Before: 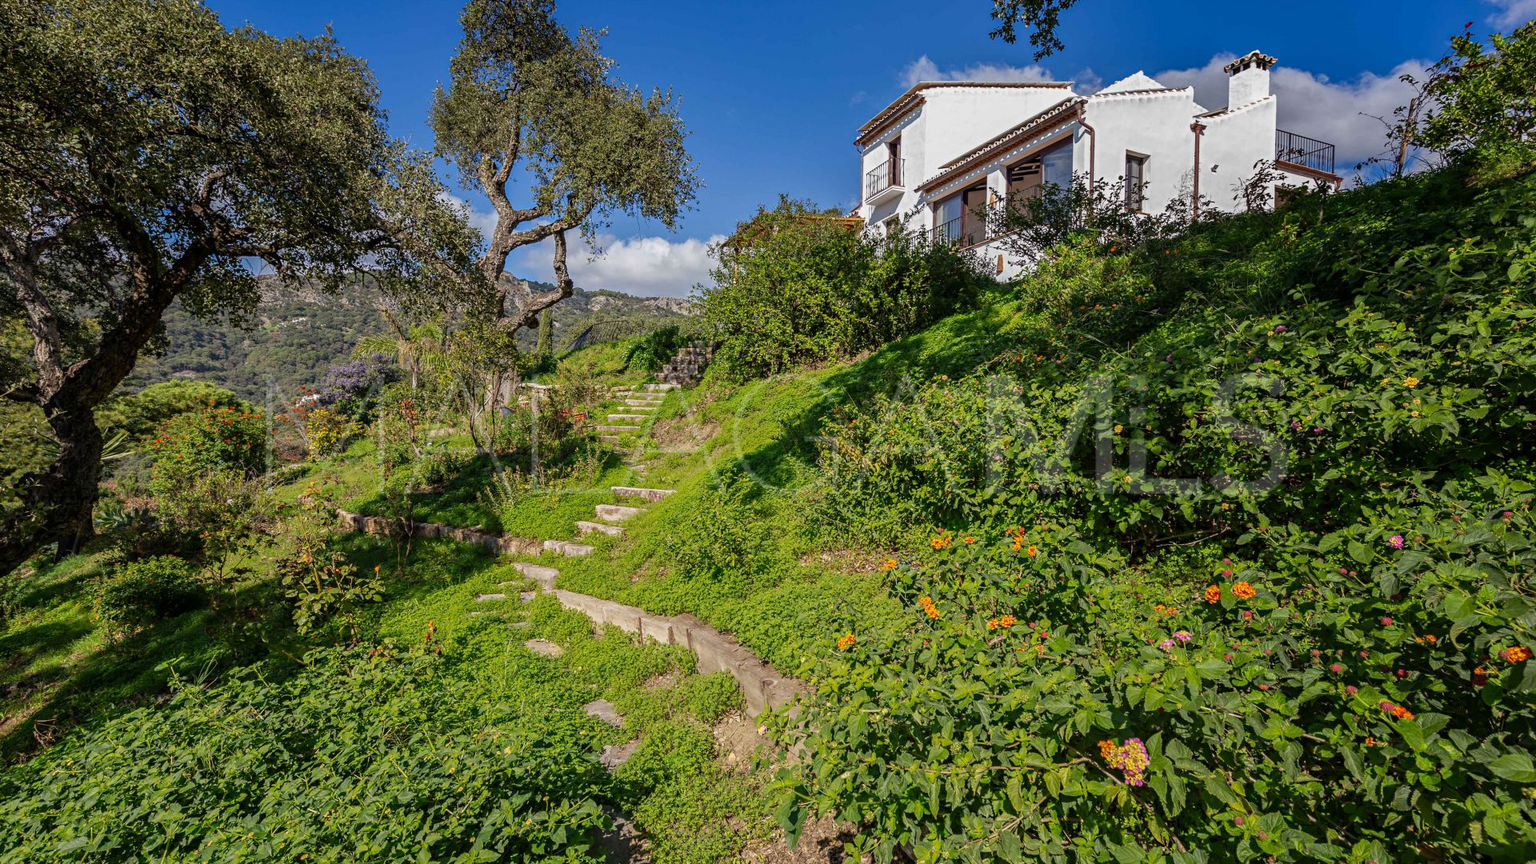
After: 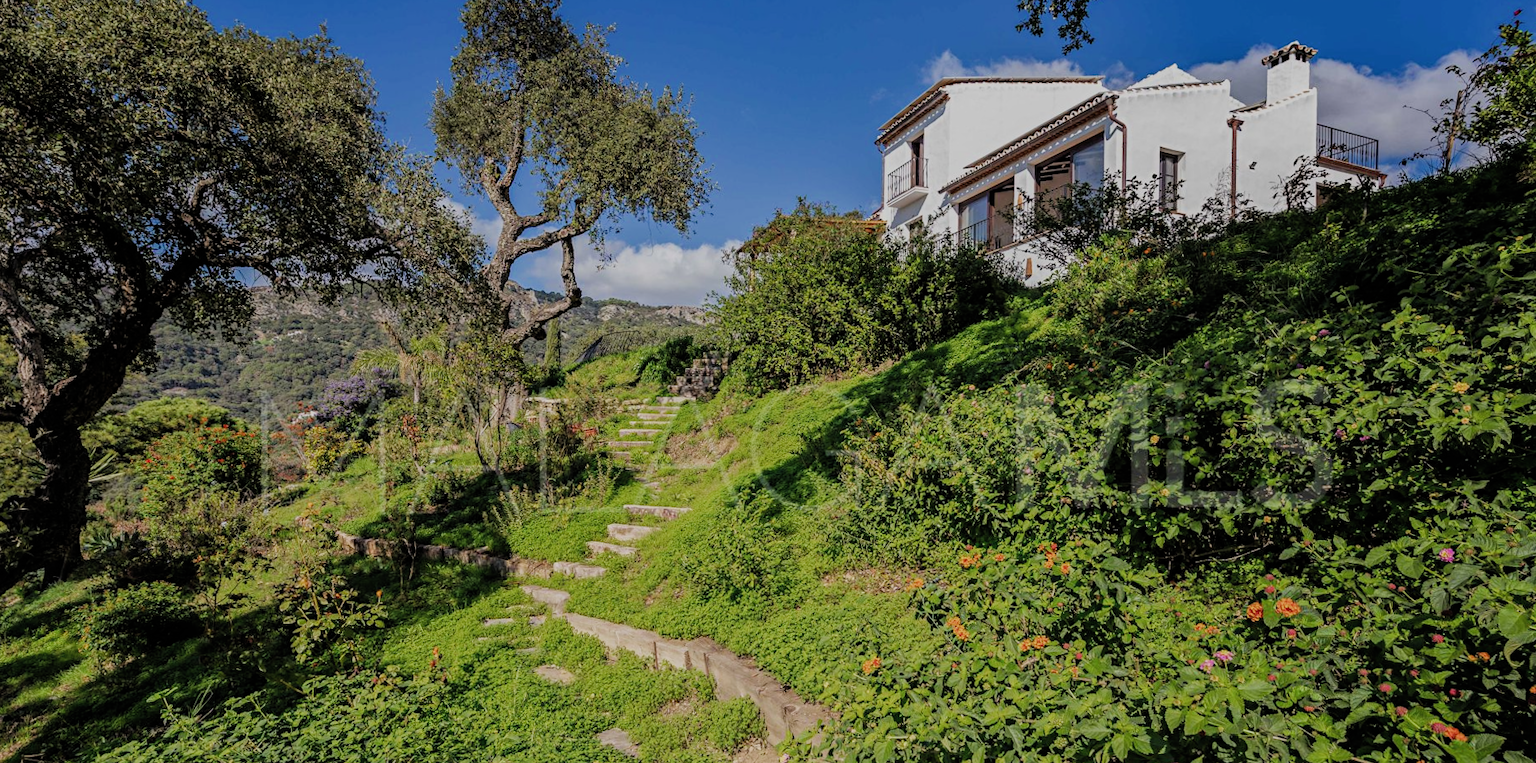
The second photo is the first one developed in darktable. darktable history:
crop and rotate: angle 0.532°, left 0.316%, right 2.696%, bottom 14.239%
filmic rgb: black relative exposure -7.65 EV, white relative exposure 4.56 EV, hardness 3.61, add noise in highlights 0.001, color science v3 (2019), use custom middle-gray values true, contrast in highlights soft
